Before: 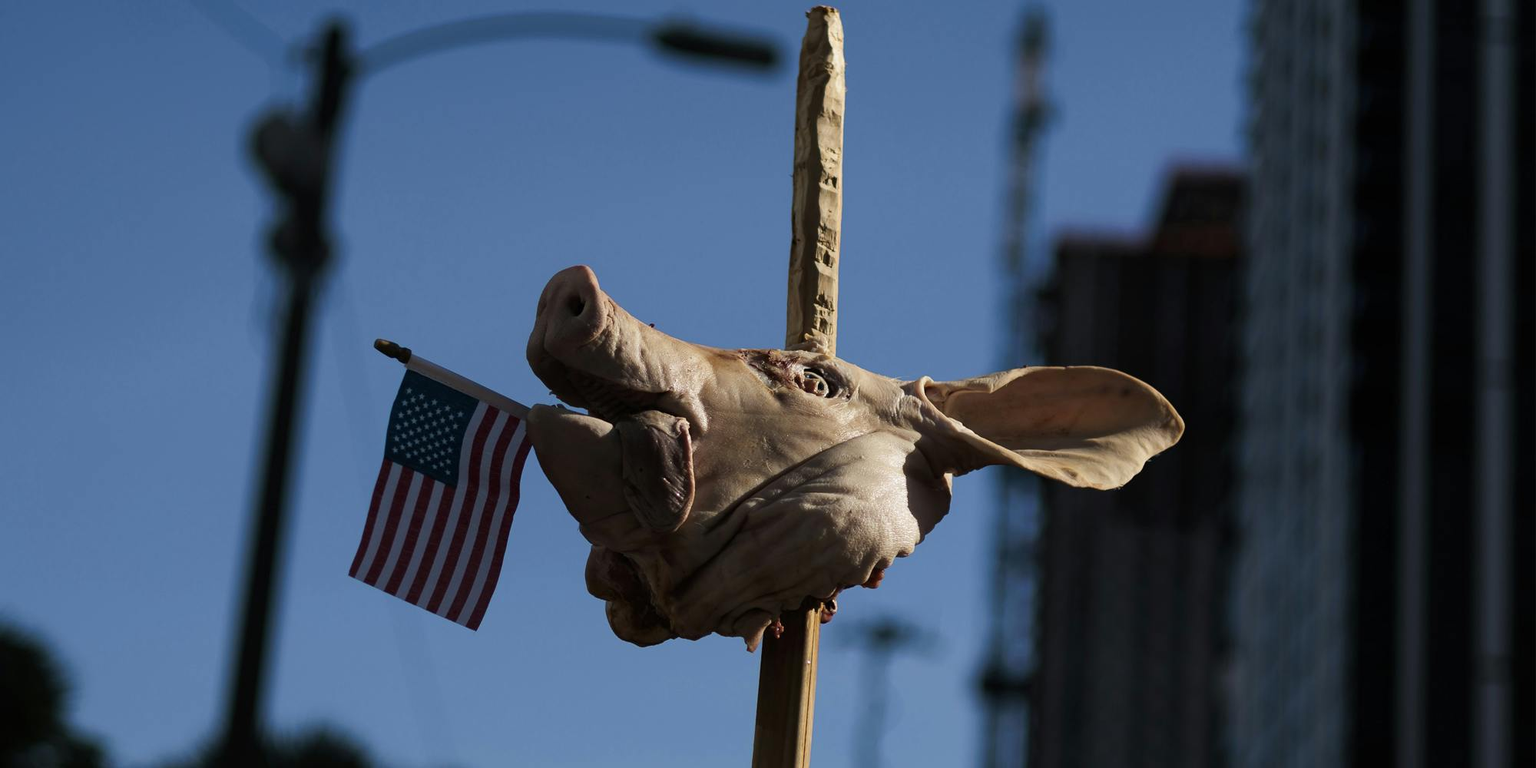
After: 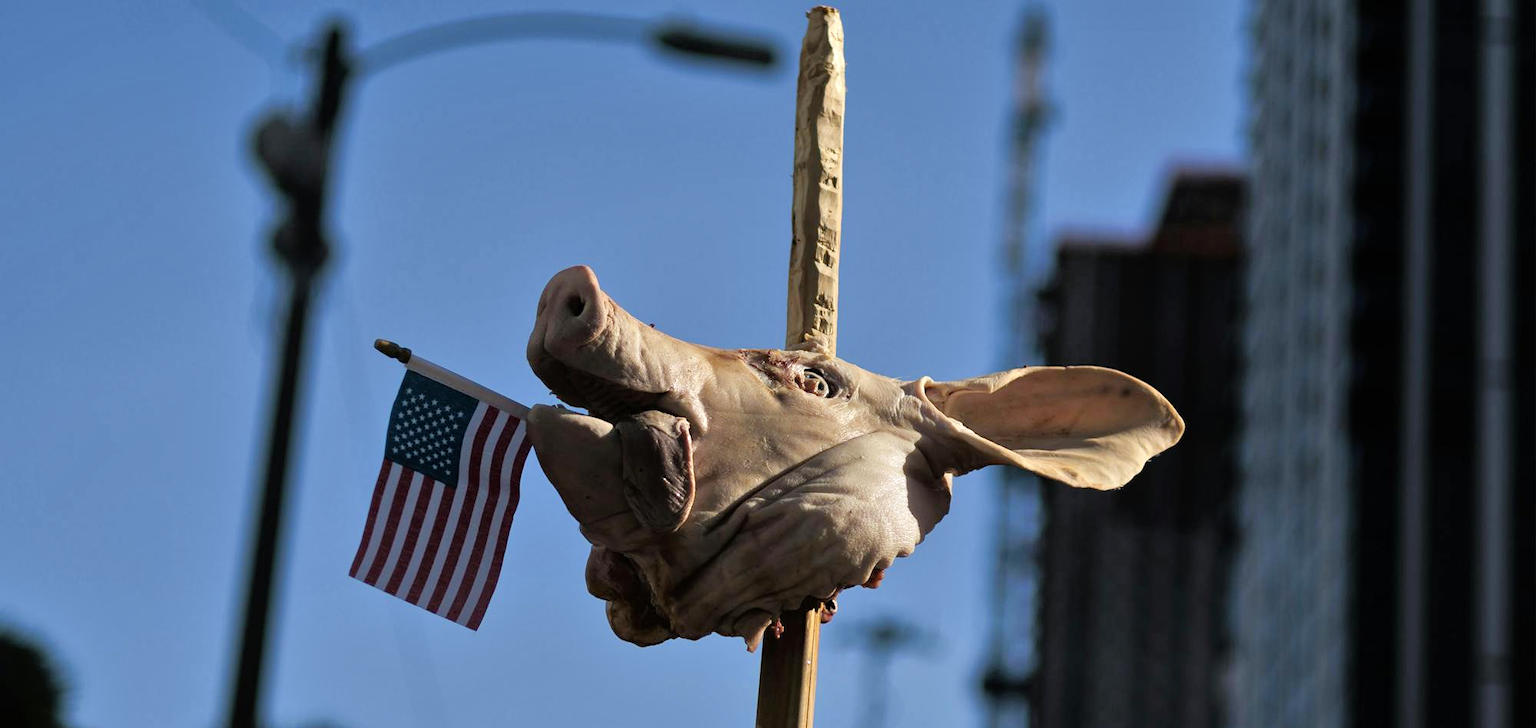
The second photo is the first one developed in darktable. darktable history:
crop and rotate: top 0.003%, bottom 5.116%
tone equalizer: -7 EV 0.14 EV, -6 EV 0.601 EV, -5 EV 1.17 EV, -4 EV 1.3 EV, -3 EV 1.15 EV, -2 EV 0.6 EV, -1 EV 0.166 EV, mask exposure compensation -0.515 EV
